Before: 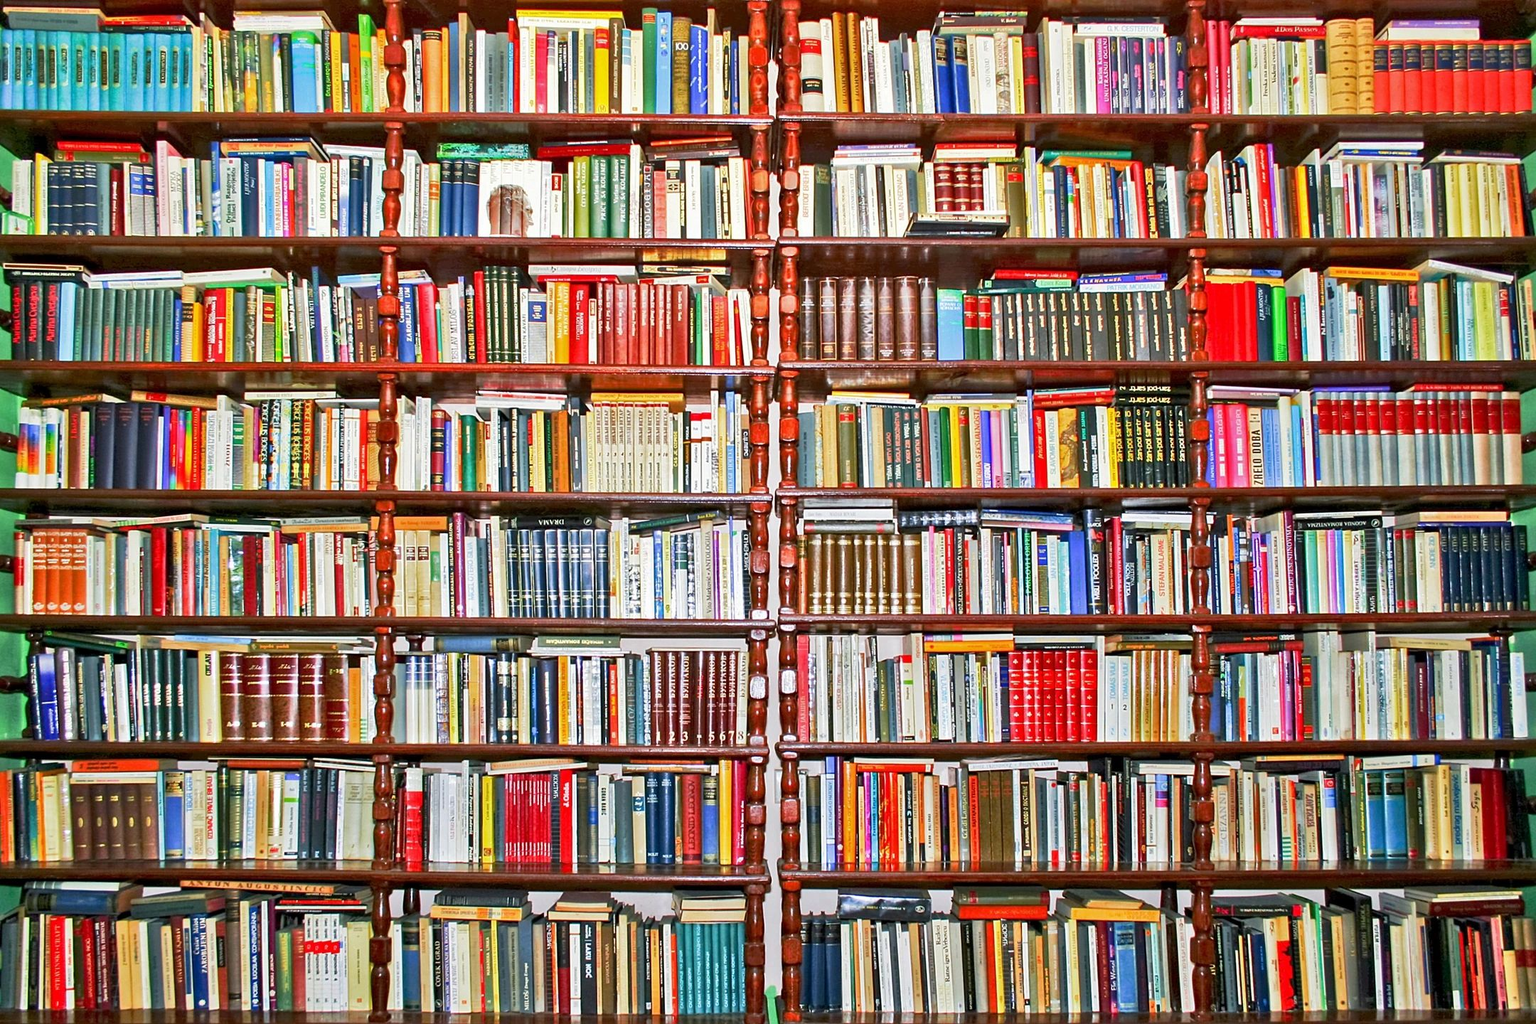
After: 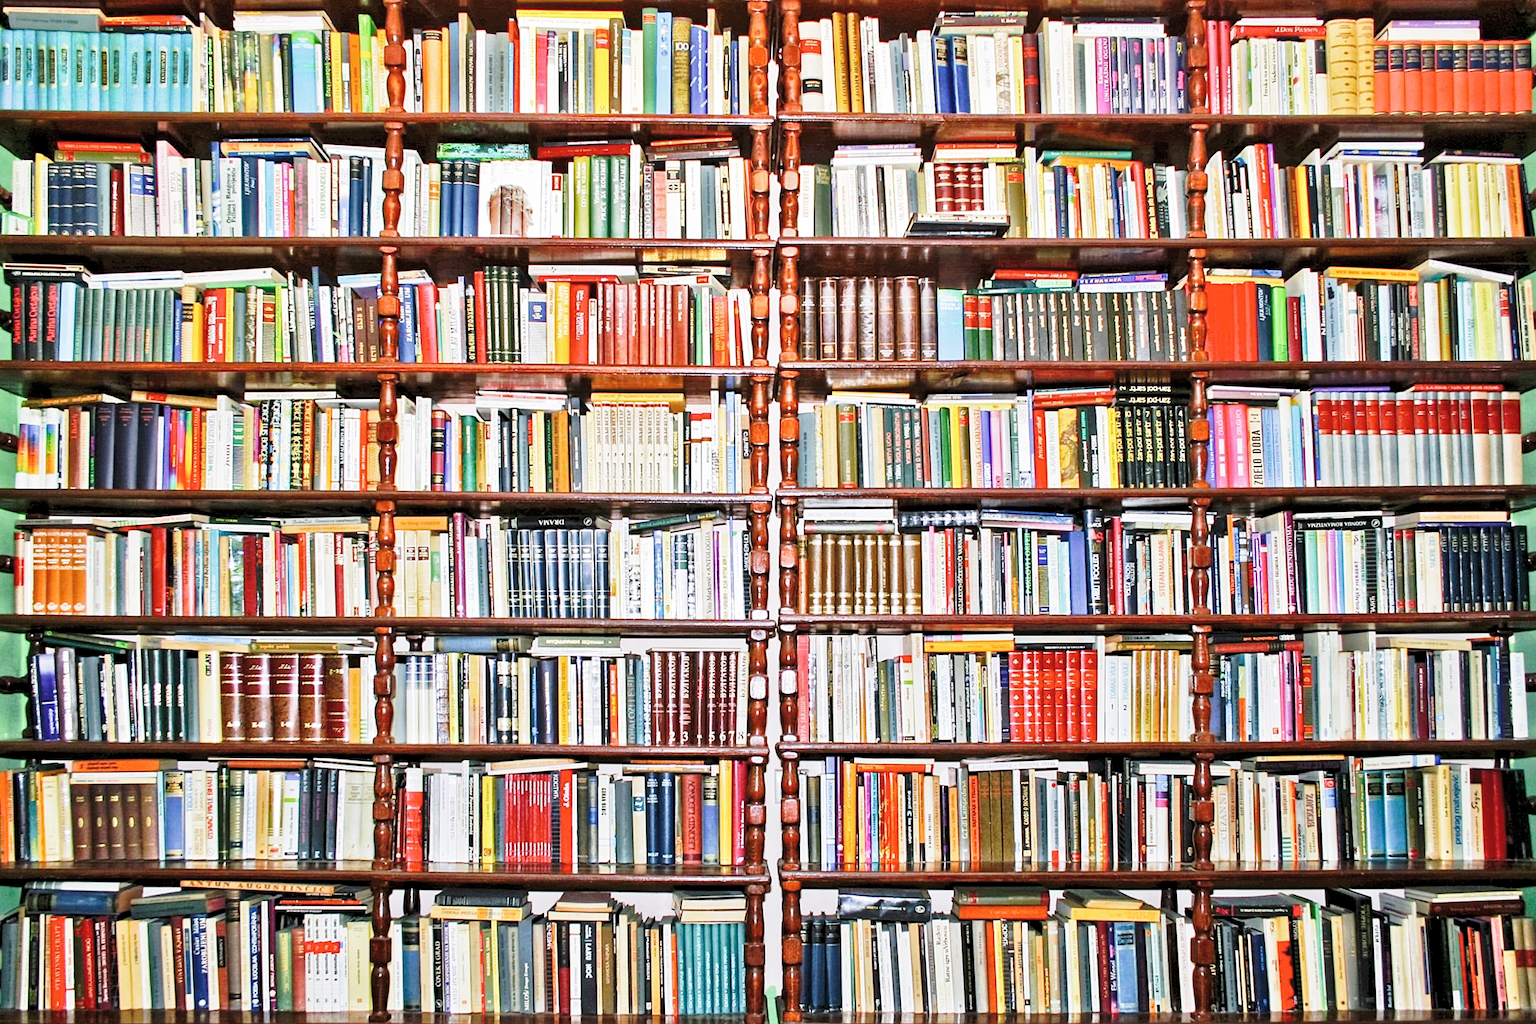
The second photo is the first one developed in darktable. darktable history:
white balance: red 1.009, blue 1.027
levels: levels [0.116, 0.574, 1]
base curve: curves: ch0 [(0, 0.007) (0.028, 0.063) (0.121, 0.311) (0.46, 0.743) (0.859, 0.957) (1, 1)], preserve colors none
